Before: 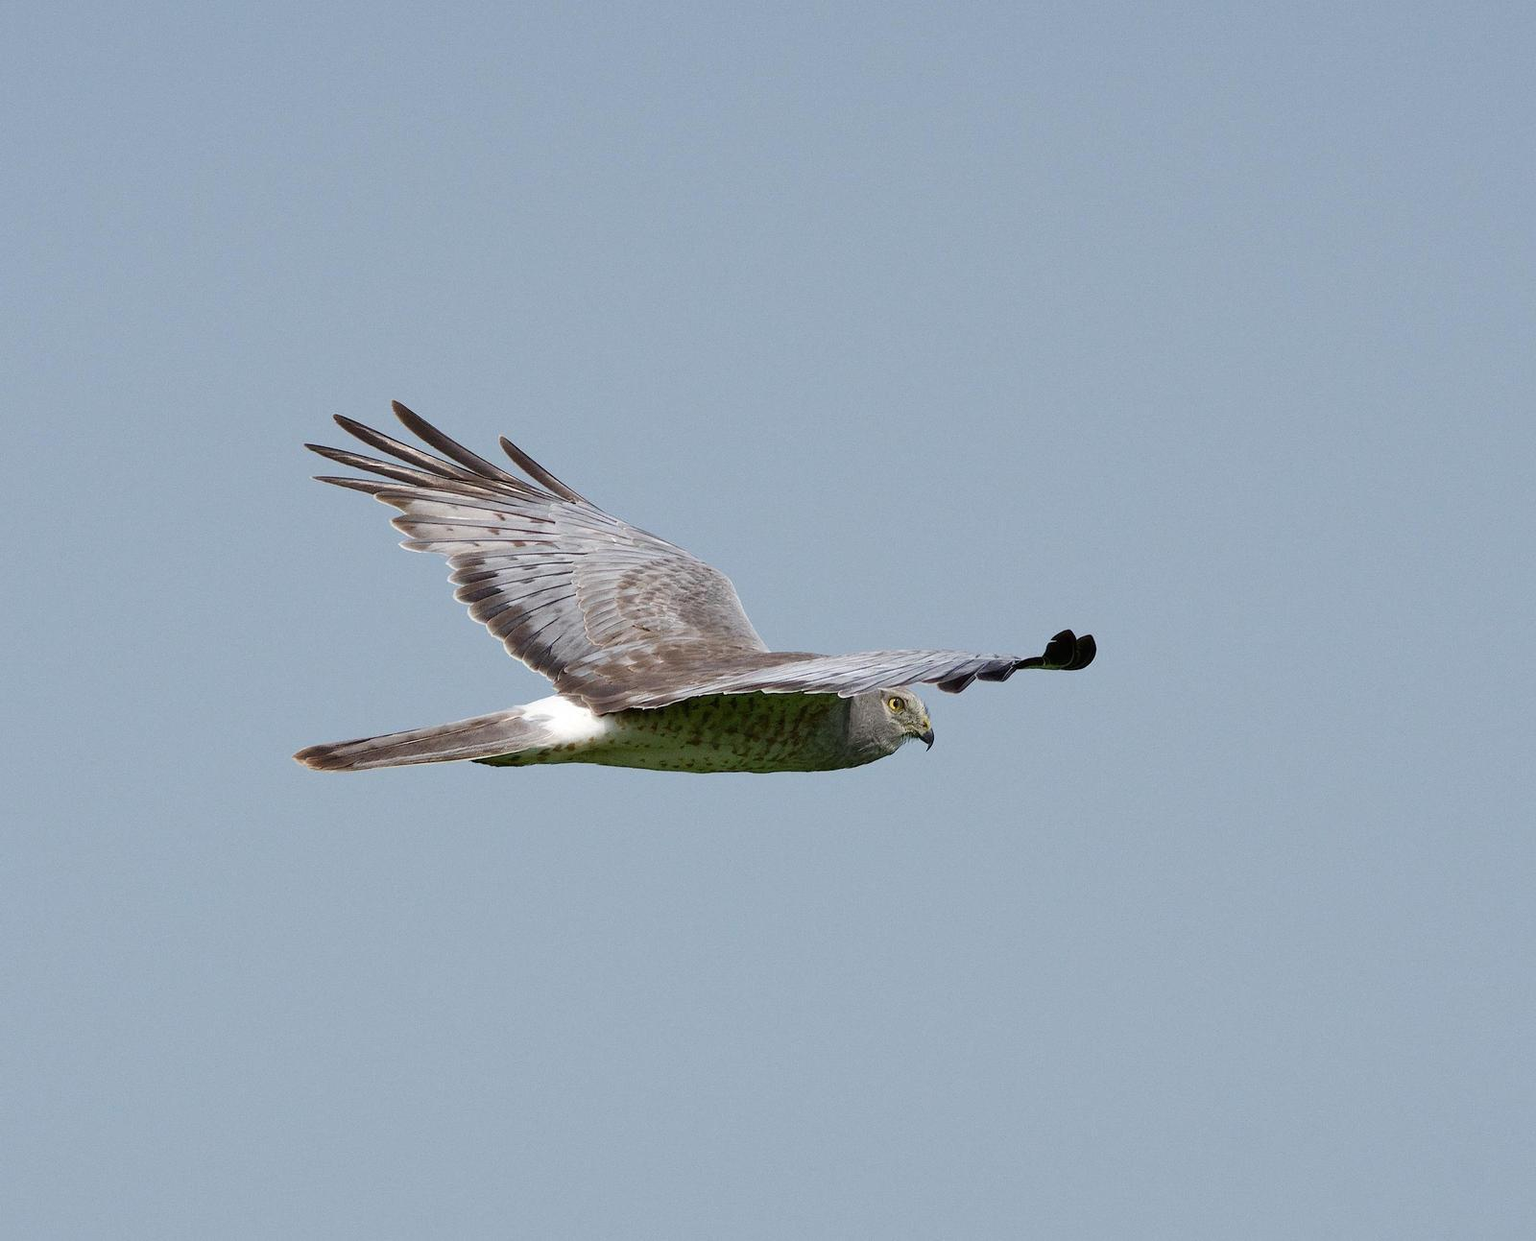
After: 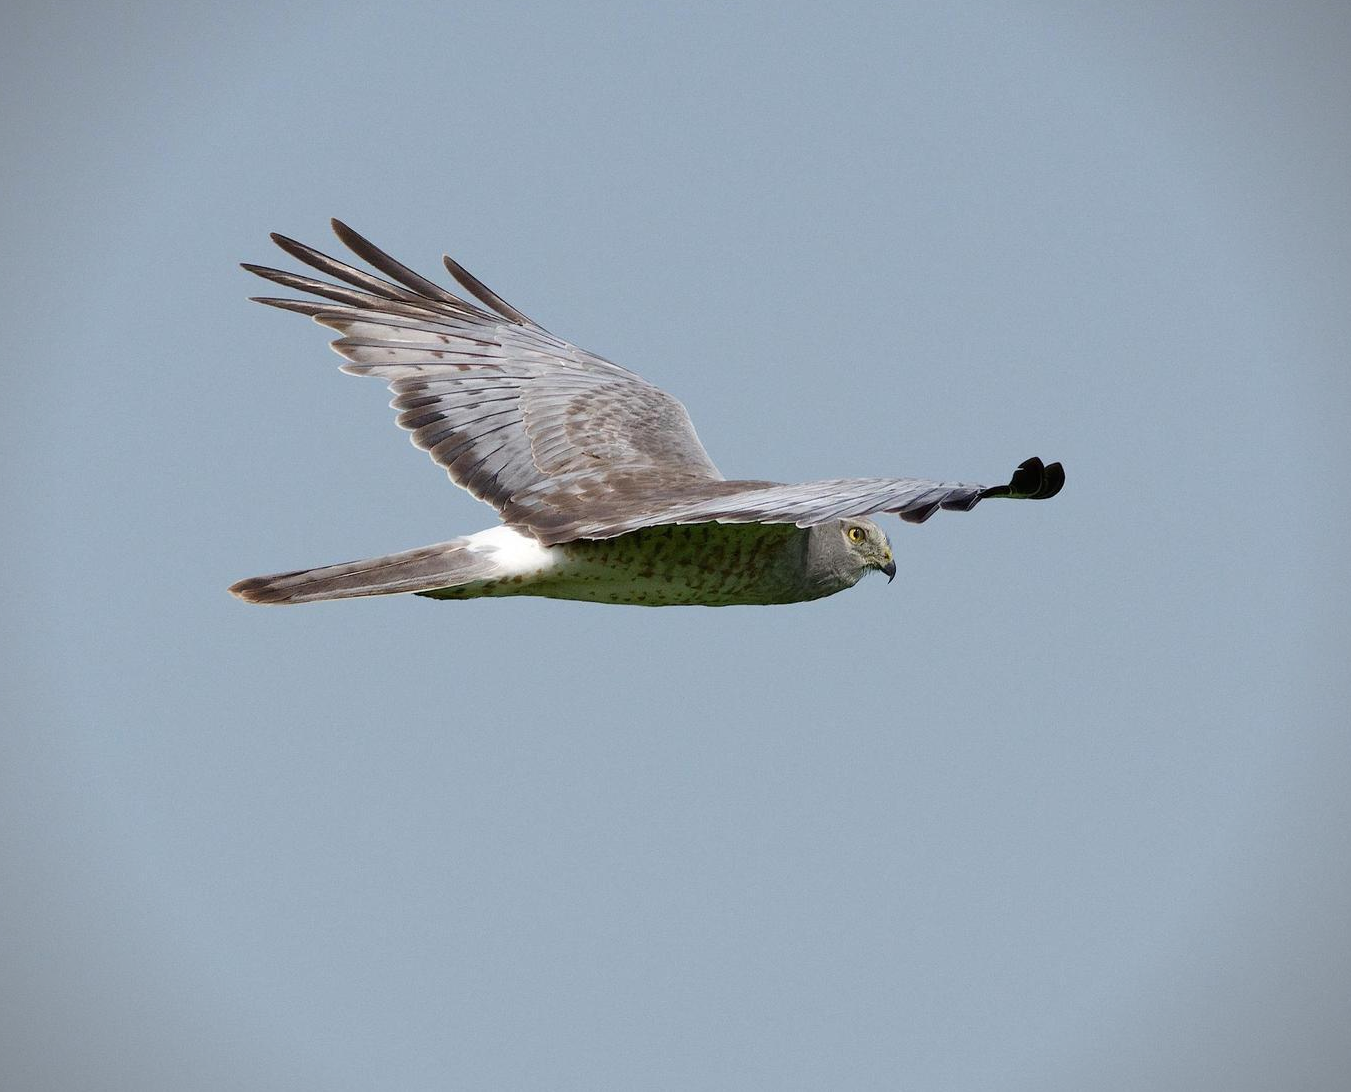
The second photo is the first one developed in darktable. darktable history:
crop and rotate: left 4.842%, top 15.51%, right 10.668%
vignetting: fall-off start 91.19%
